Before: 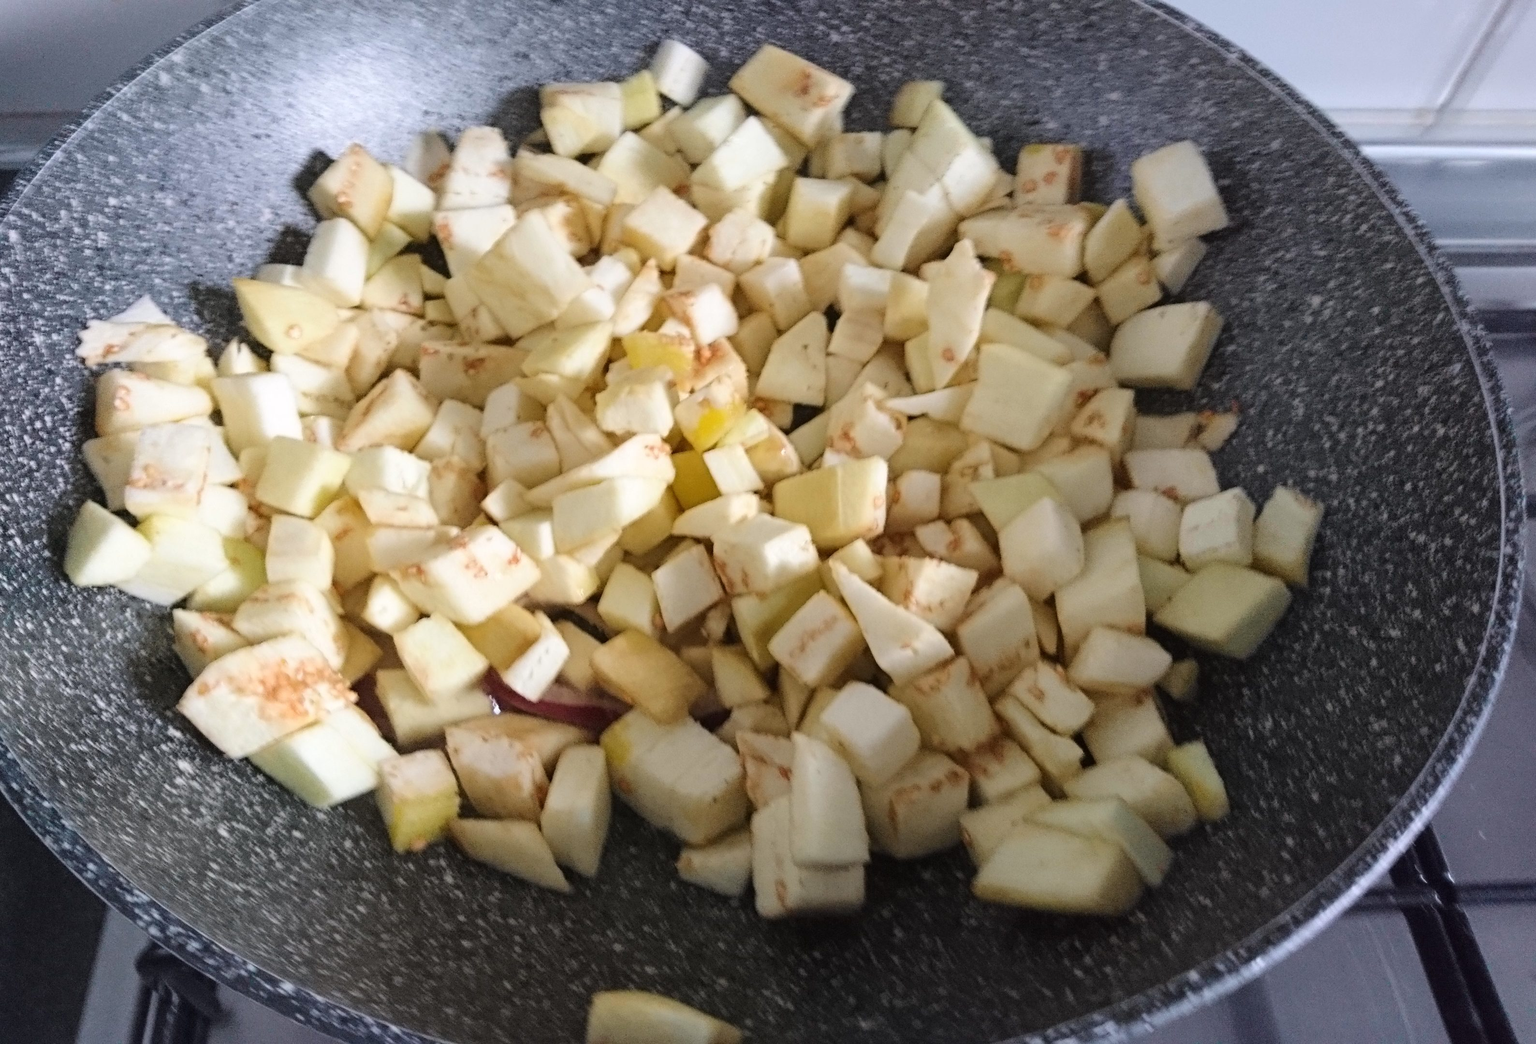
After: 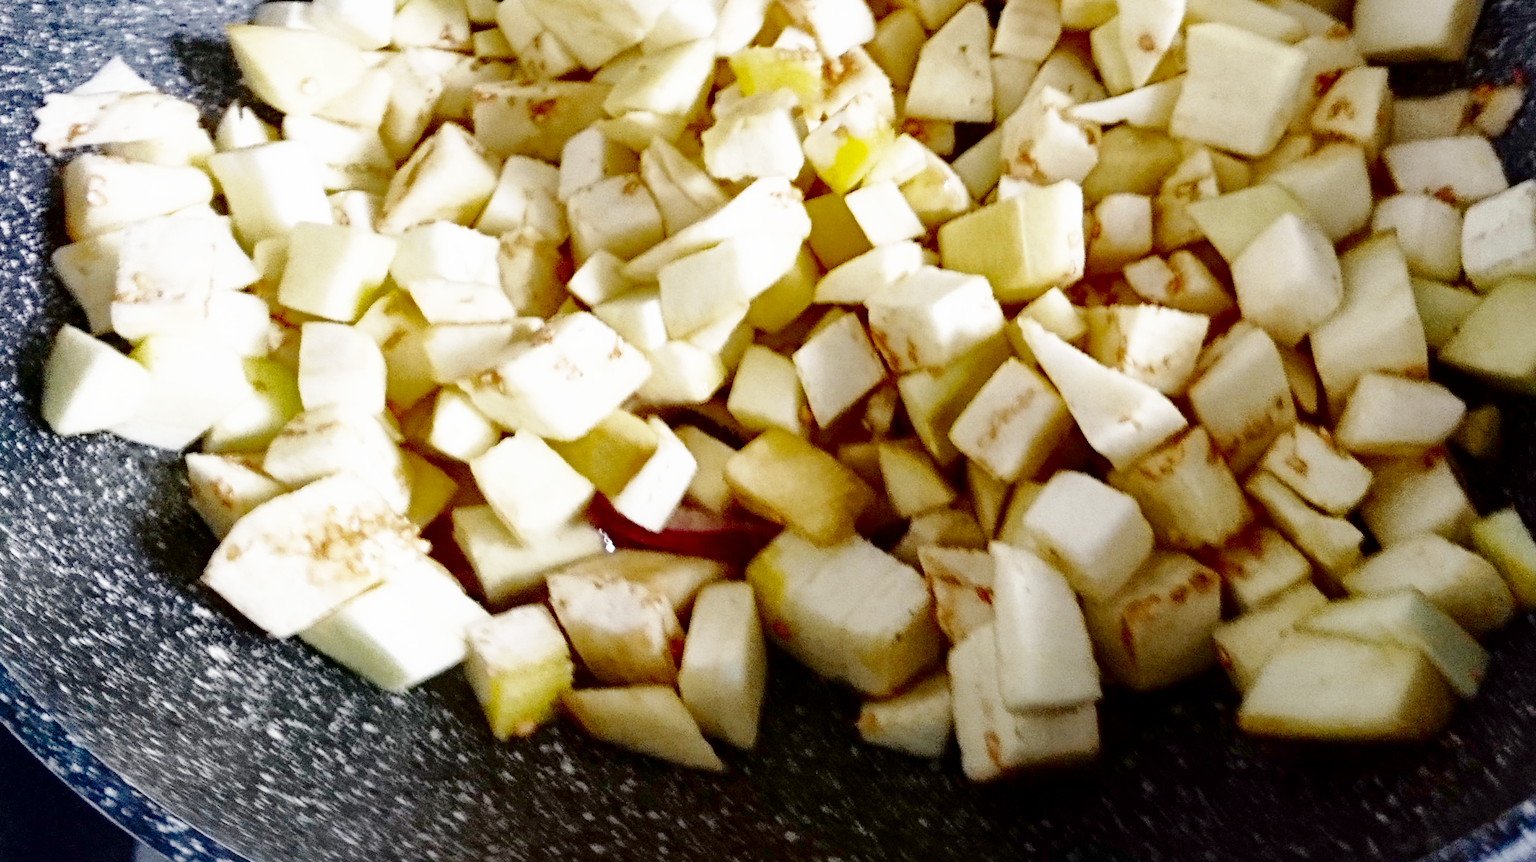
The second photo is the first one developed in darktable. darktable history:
crop: top 26.531%, right 17.959%
shadows and highlights: on, module defaults
contrast brightness saturation: brightness -0.52
base curve: curves: ch0 [(0, 0) (0.007, 0.004) (0.027, 0.03) (0.046, 0.07) (0.207, 0.54) (0.442, 0.872) (0.673, 0.972) (1, 1)], preserve colors none
rotate and perspective: rotation -5°, crop left 0.05, crop right 0.952, crop top 0.11, crop bottom 0.89
